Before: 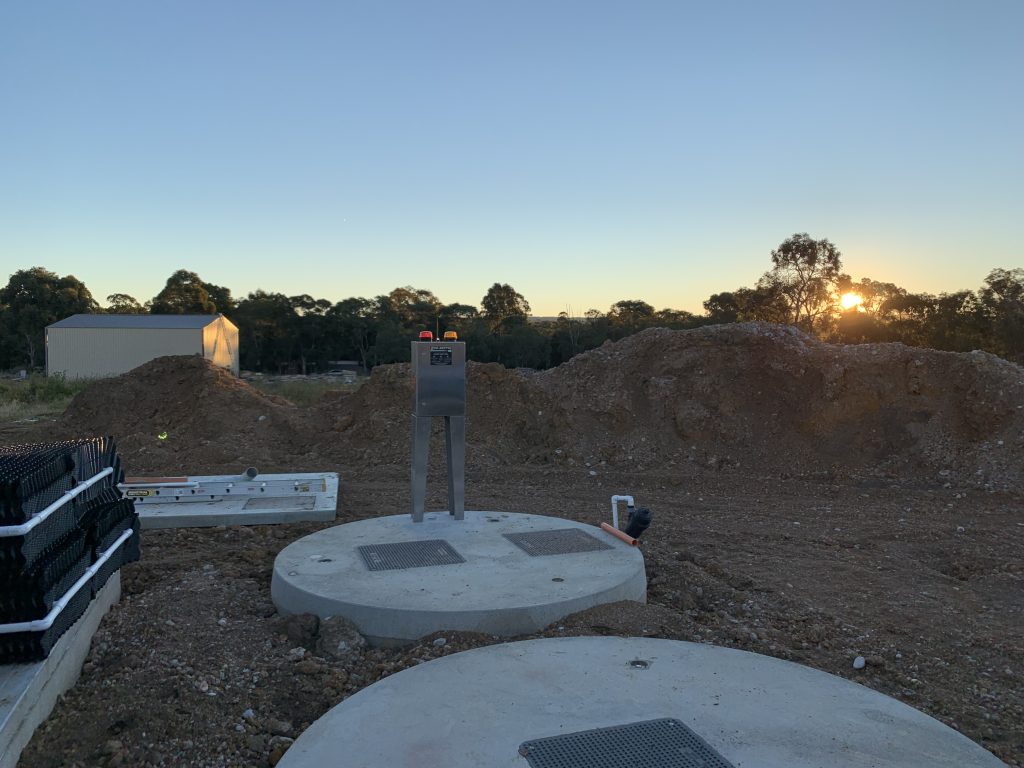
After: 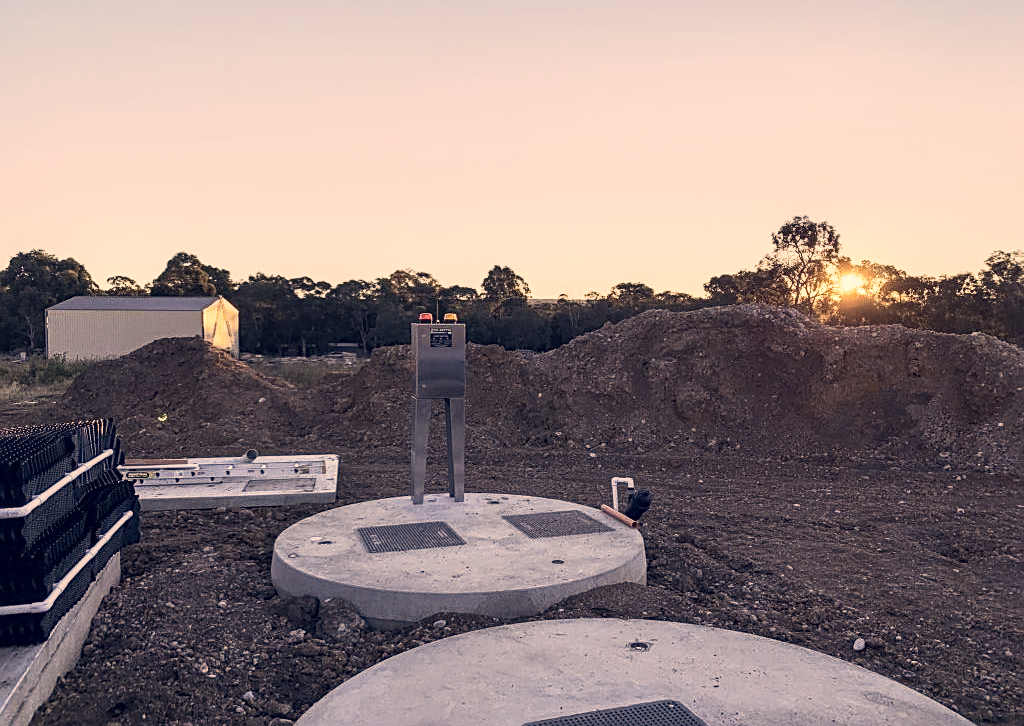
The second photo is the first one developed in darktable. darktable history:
tone equalizer: -8 EV -0.764 EV, -7 EV -0.693 EV, -6 EV -0.591 EV, -5 EV -0.406 EV, -3 EV 0.388 EV, -2 EV 0.6 EV, -1 EV 0.676 EV, +0 EV 0.764 EV, edges refinement/feathering 500, mask exposure compensation -1.57 EV, preserve details no
color correction: highlights a* 20.01, highlights b* 27.44, shadows a* 3.41, shadows b* -17.6, saturation 0.748
sharpen: on, module defaults
crop and rotate: top 2.349%, bottom 3.032%
local contrast: detail 130%
base curve: curves: ch0 [(0, 0) (0.088, 0.125) (0.176, 0.251) (0.354, 0.501) (0.613, 0.749) (1, 0.877)], preserve colors none
